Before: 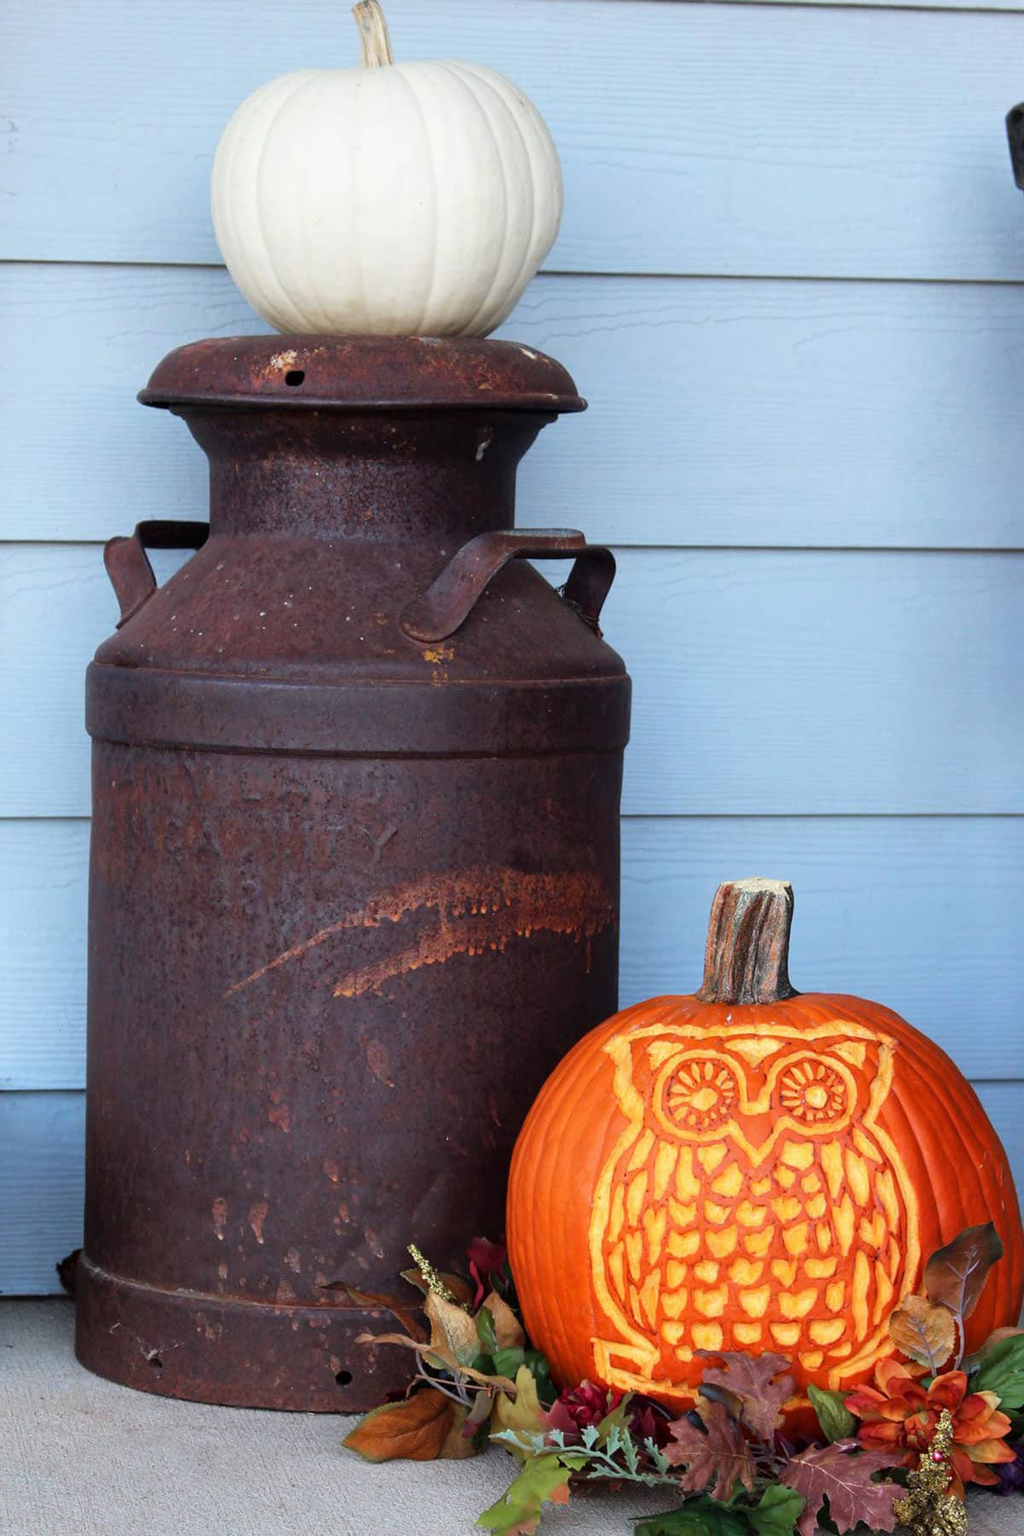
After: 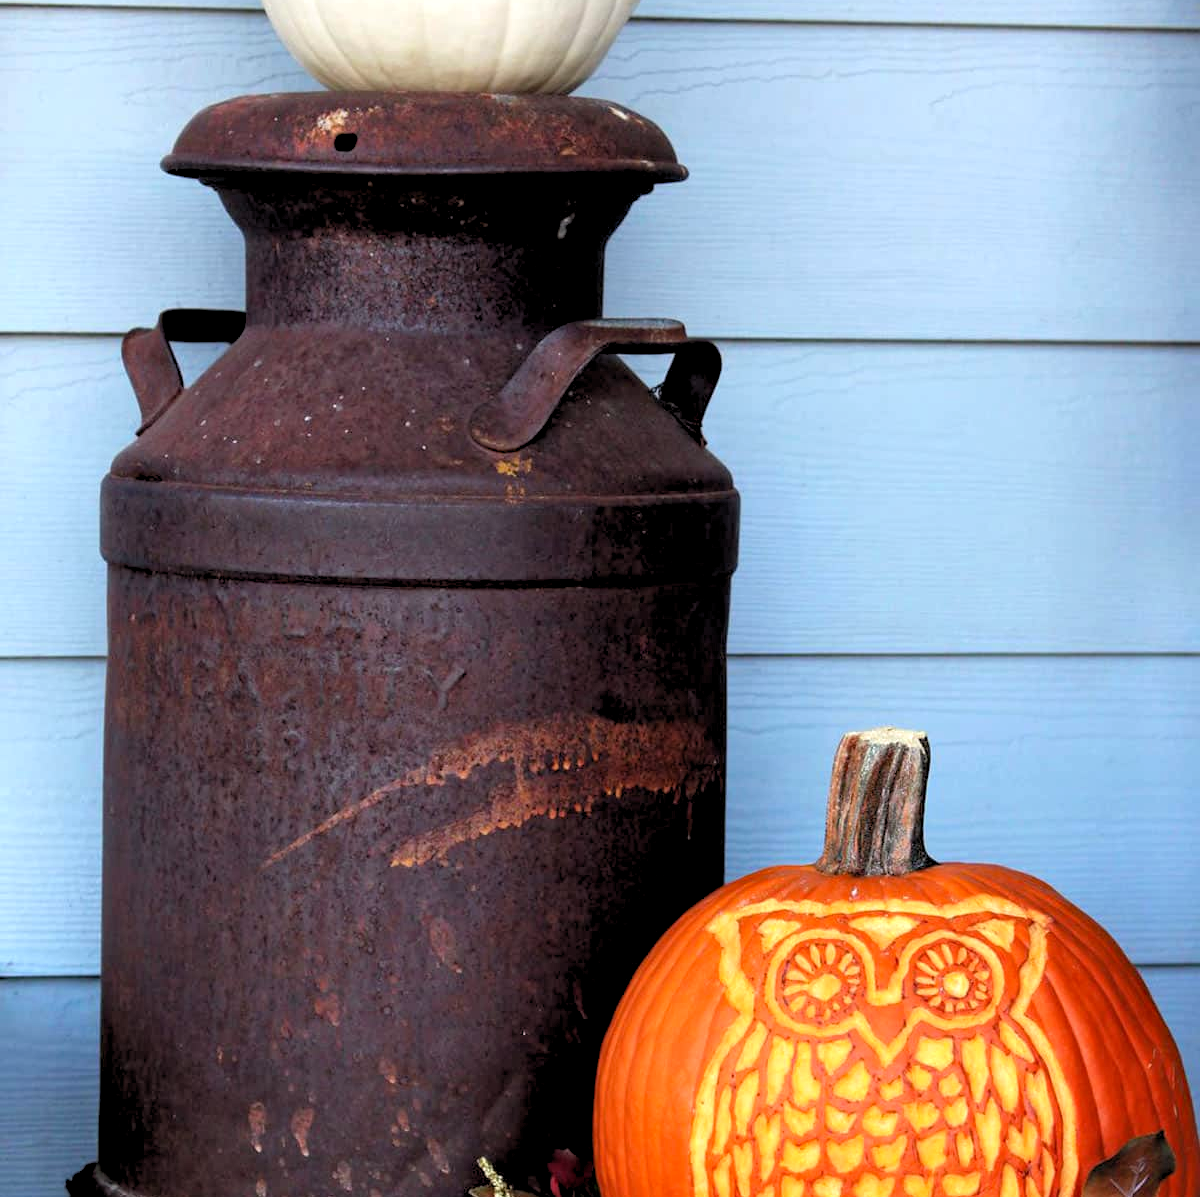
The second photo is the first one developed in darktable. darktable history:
rgb levels: levels [[0.01, 0.419, 0.839], [0, 0.5, 1], [0, 0.5, 1]]
haze removal: compatibility mode true, adaptive false
tone equalizer: on, module defaults
crop: top 16.727%, bottom 16.727%
